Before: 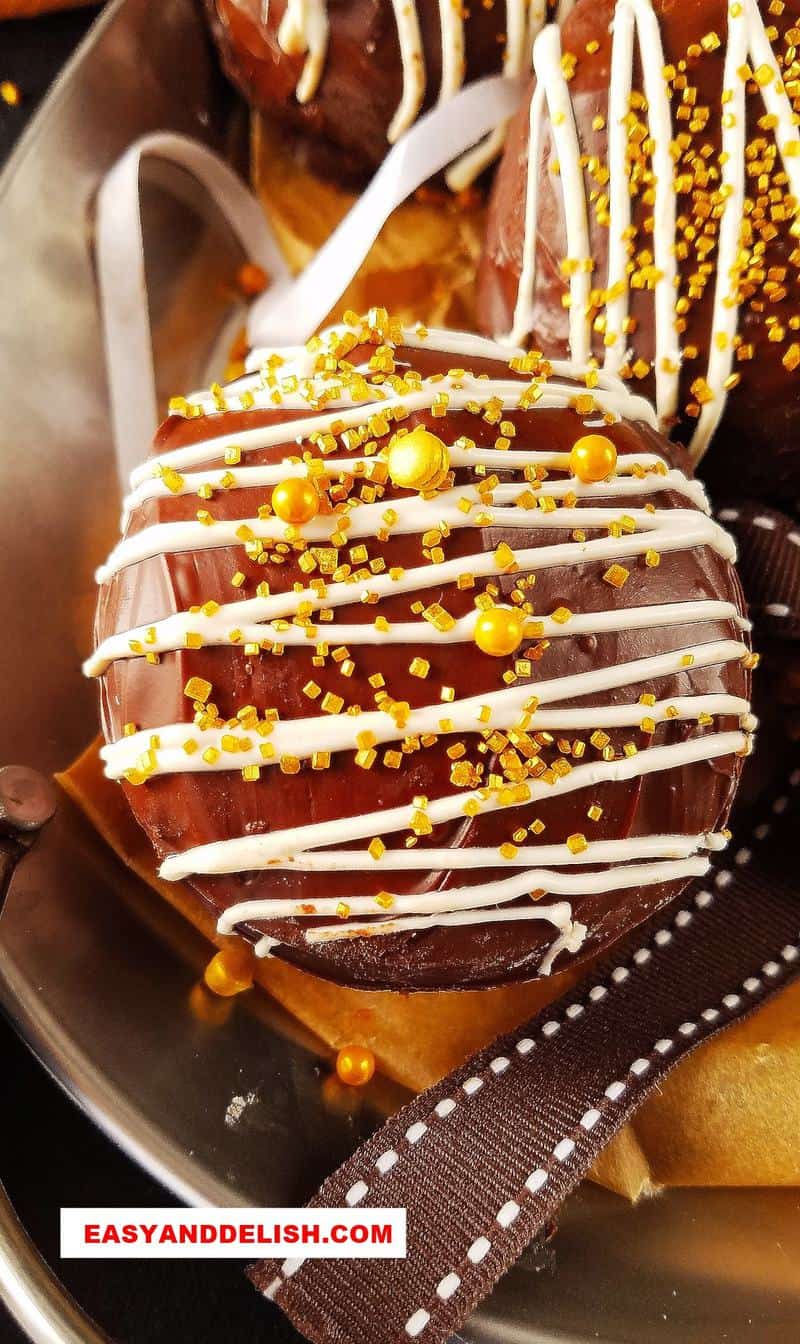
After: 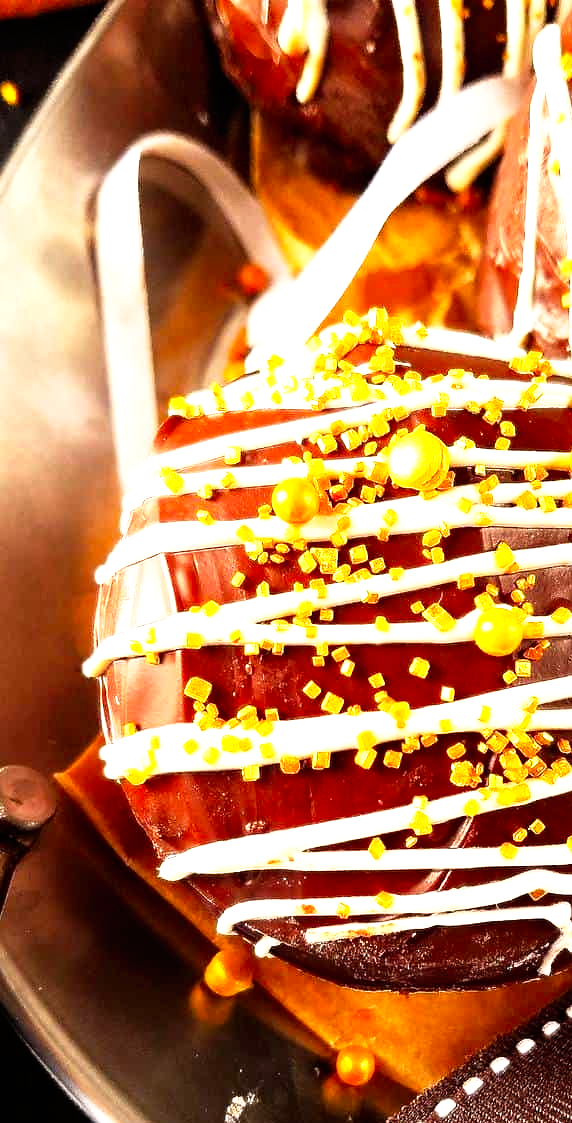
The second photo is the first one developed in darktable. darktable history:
crop: right 28.46%, bottom 16.37%
exposure: black level correction 0, exposure 0.897 EV, compensate highlight preservation false
tone curve: curves: ch0 [(0, 0) (0.003, 0) (0.011, 0.001) (0.025, 0.003) (0.044, 0.006) (0.069, 0.009) (0.1, 0.013) (0.136, 0.032) (0.177, 0.067) (0.224, 0.121) (0.277, 0.185) (0.335, 0.255) (0.399, 0.333) (0.468, 0.417) (0.543, 0.508) (0.623, 0.606) (0.709, 0.71) (0.801, 0.819) (0.898, 0.926) (1, 1)], preserve colors none
